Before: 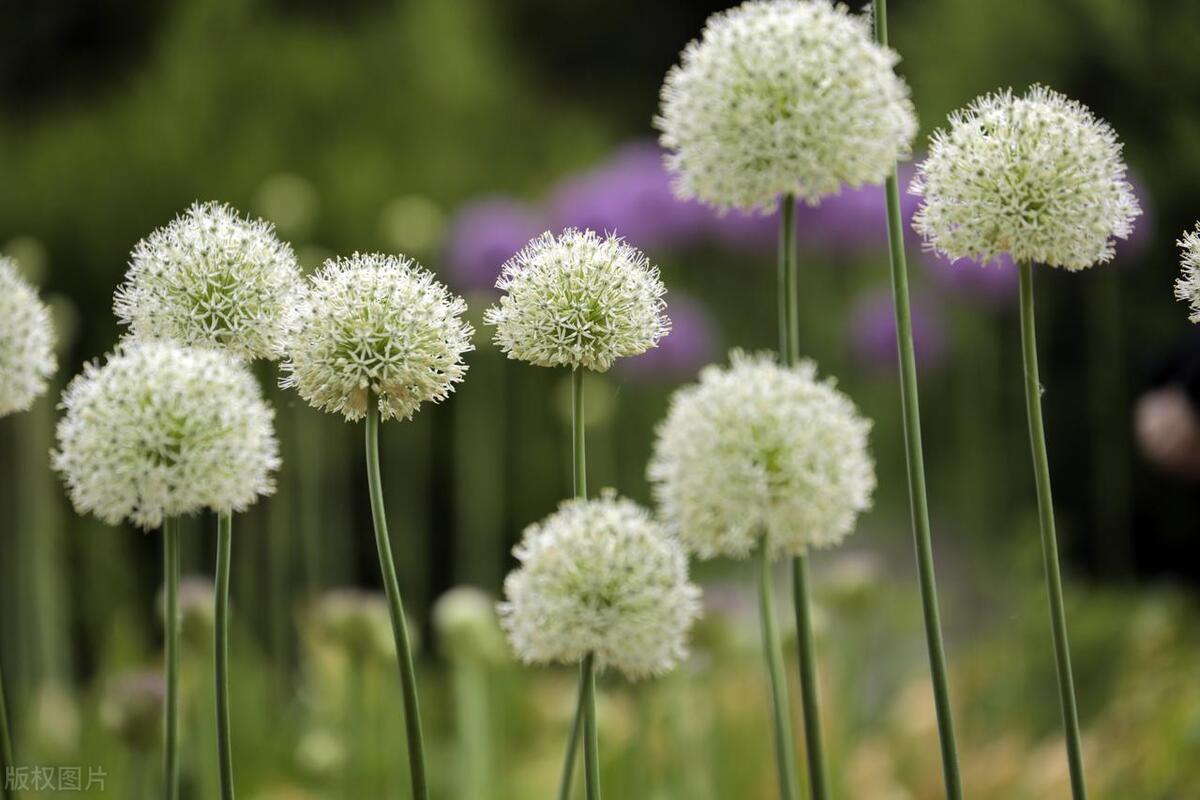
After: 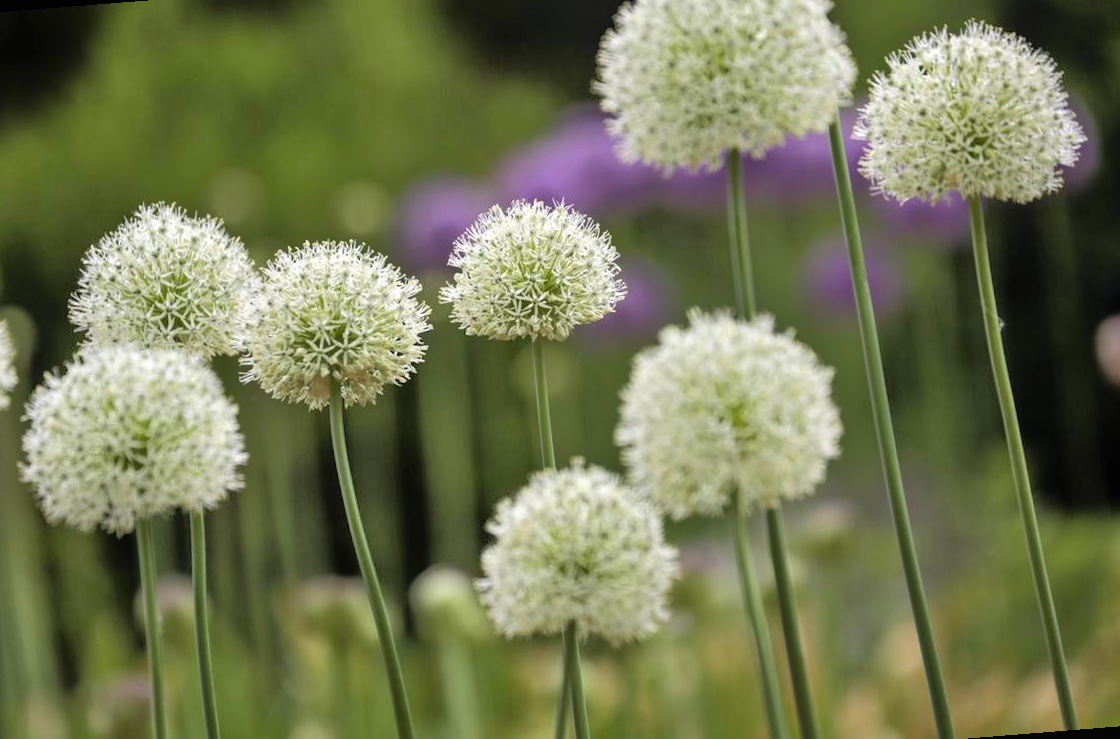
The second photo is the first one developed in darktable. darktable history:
local contrast: detail 110%
rotate and perspective: rotation -4.57°, crop left 0.054, crop right 0.944, crop top 0.087, crop bottom 0.914
tone equalizer: -8 EV -0.528 EV, -7 EV -0.319 EV, -6 EV -0.083 EV, -5 EV 0.413 EV, -4 EV 0.985 EV, -3 EV 0.791 EV, -2 EV -0.01 EV, -1 EV 0.14 EV, +0 EV -0.012 EV, smoothing 1
